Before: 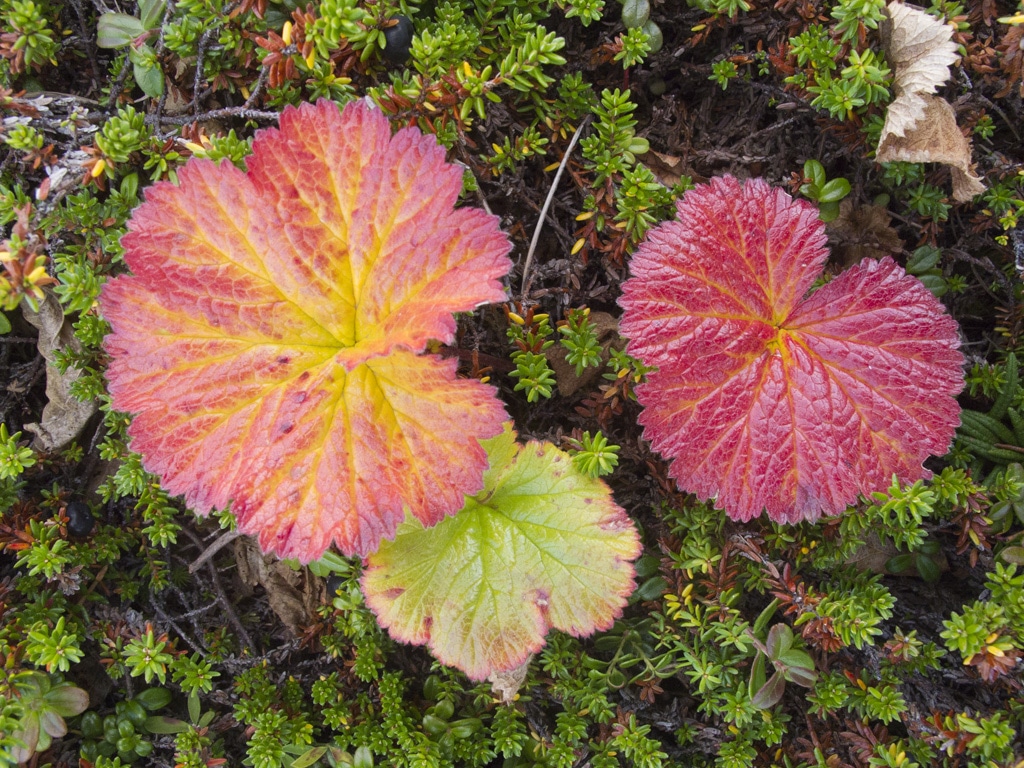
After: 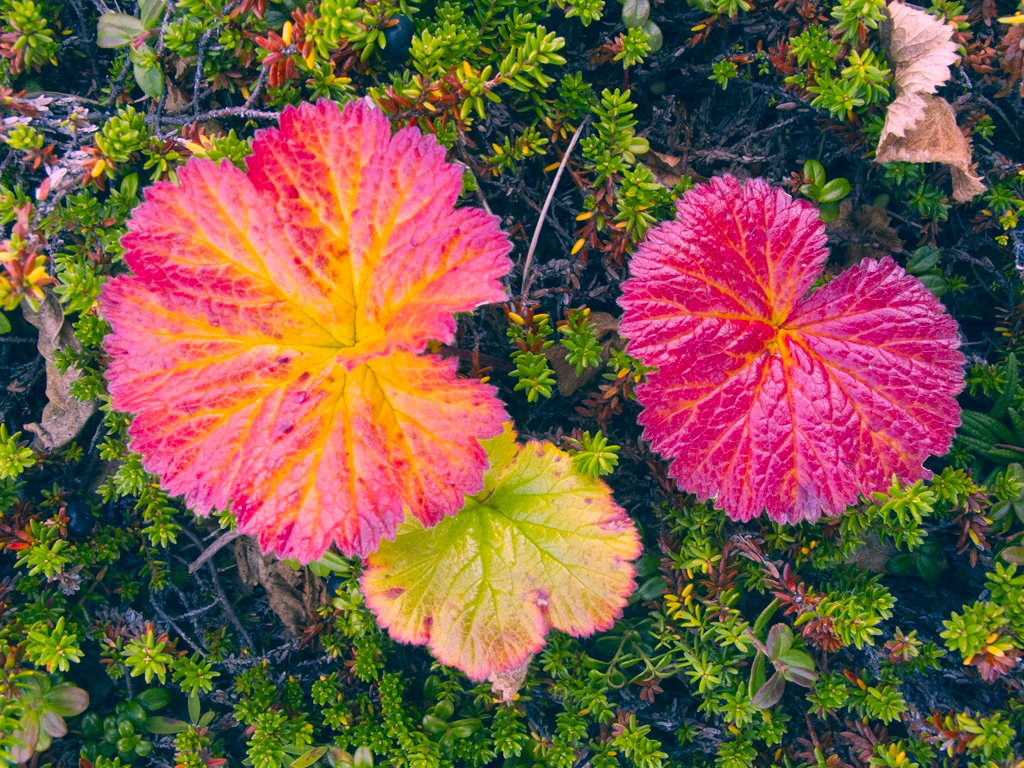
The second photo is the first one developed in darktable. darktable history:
local contrast: mode bilateral grid, contrast 21, coarseness 51, detail 119%, midtone range 0.2
color correction: highlights a* 17.17, highlights b* 0.324, shadows a* -14.63, shadows b* -14.26, saturation 1.51
